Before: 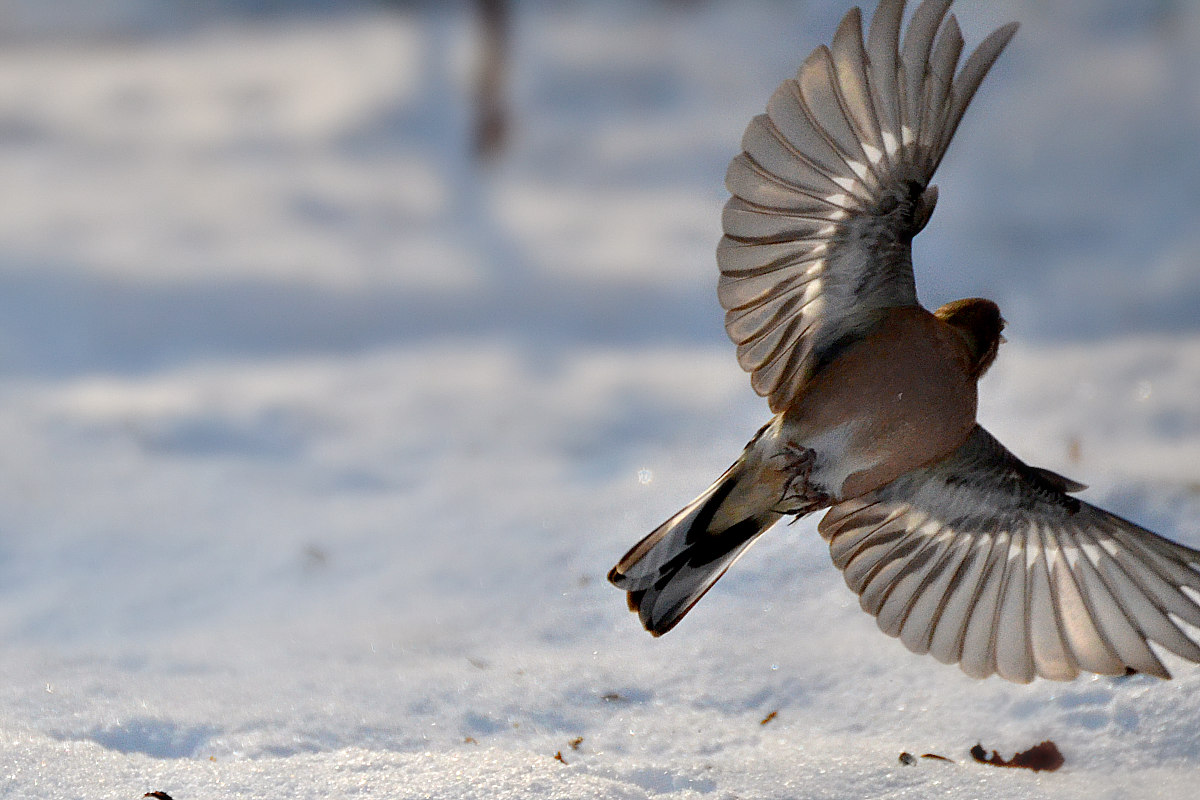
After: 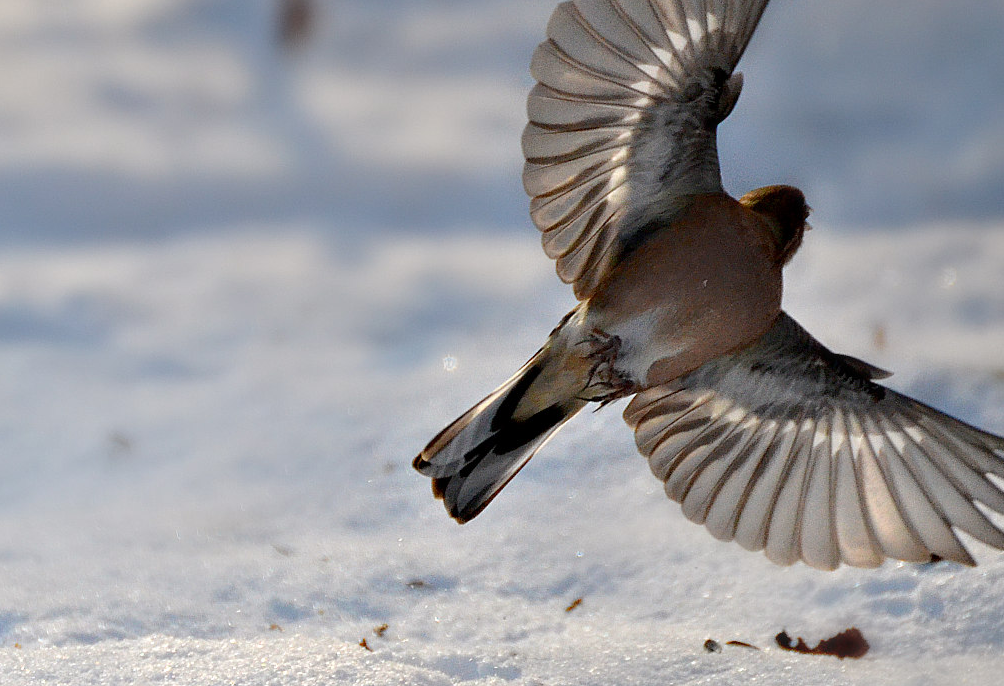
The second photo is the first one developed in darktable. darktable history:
crop: left 16.315%, top 14.246%
white balance: emerald 1
